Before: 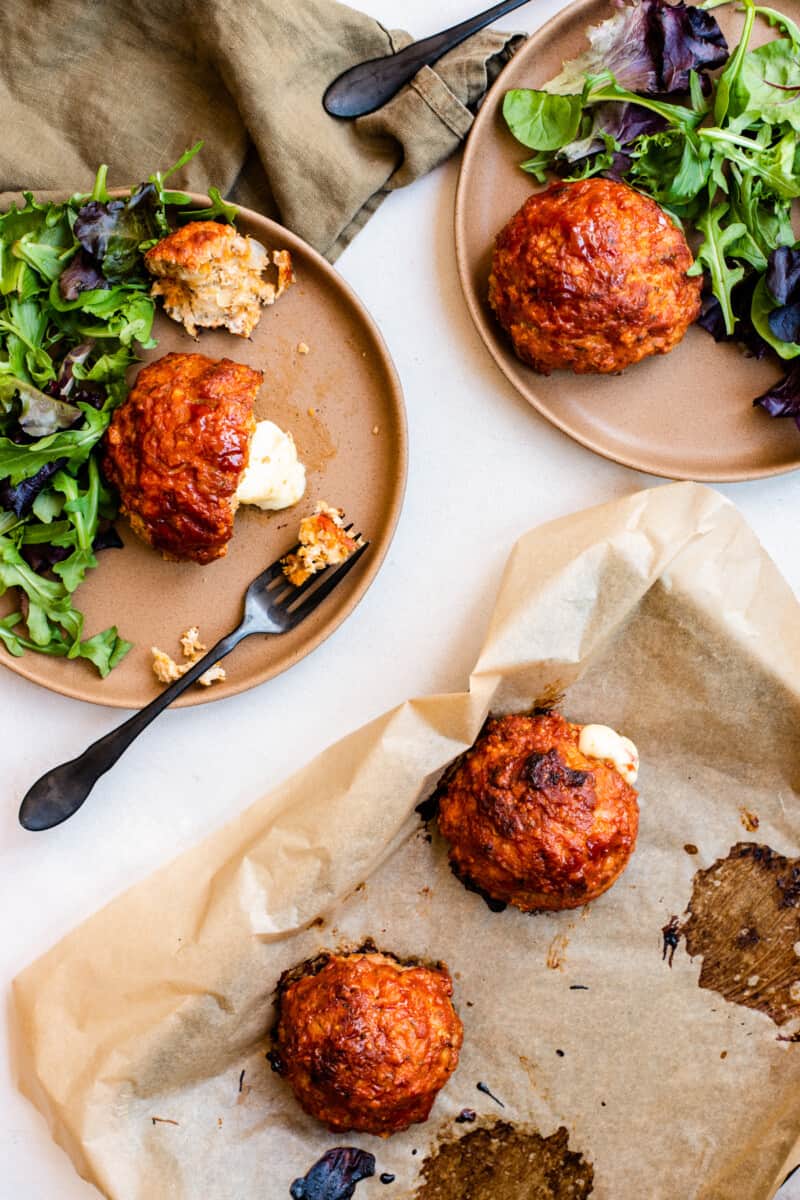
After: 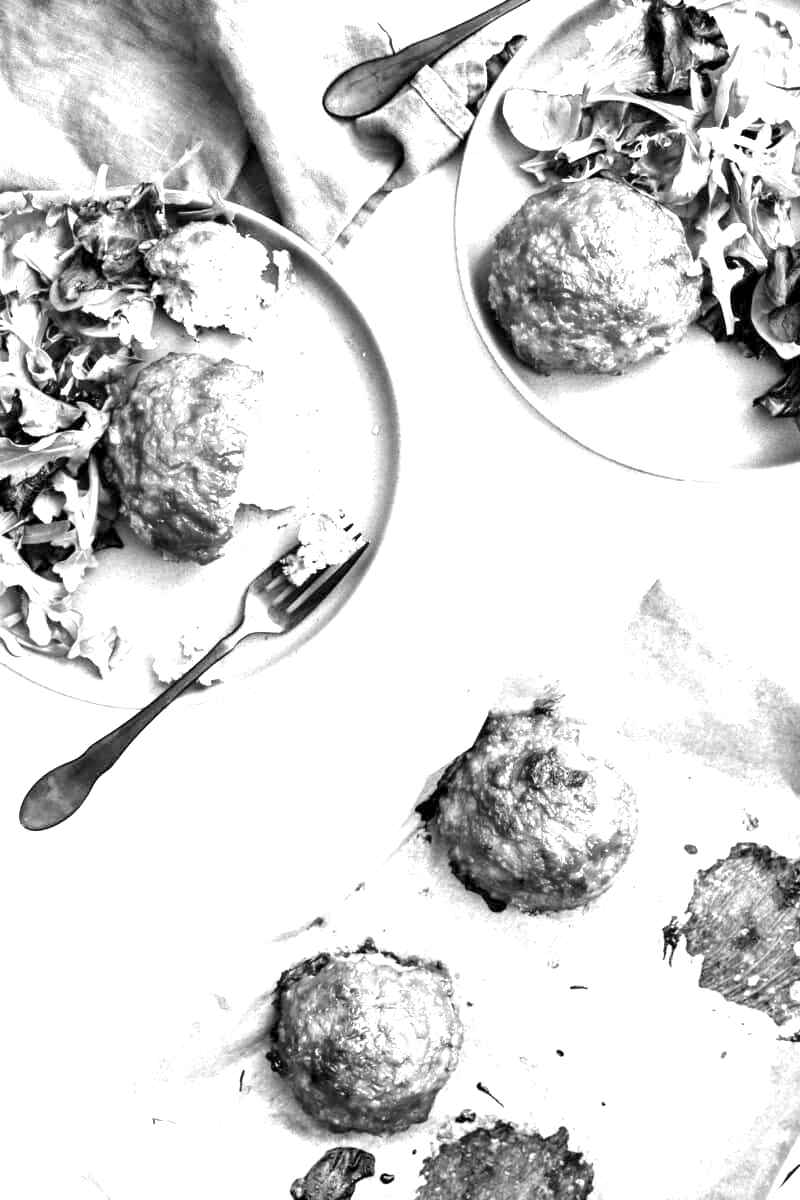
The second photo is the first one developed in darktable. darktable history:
exposure: black level correction 0.001, exposure 1.822 EV, compensate exposure bias true, compensate highlight preservation false
color correction: highlights a* 2.75, highlights b* 5, shadows a* -2.04, shadows b* -4.84, saturation 0.8
monochrome: on, module defaults
